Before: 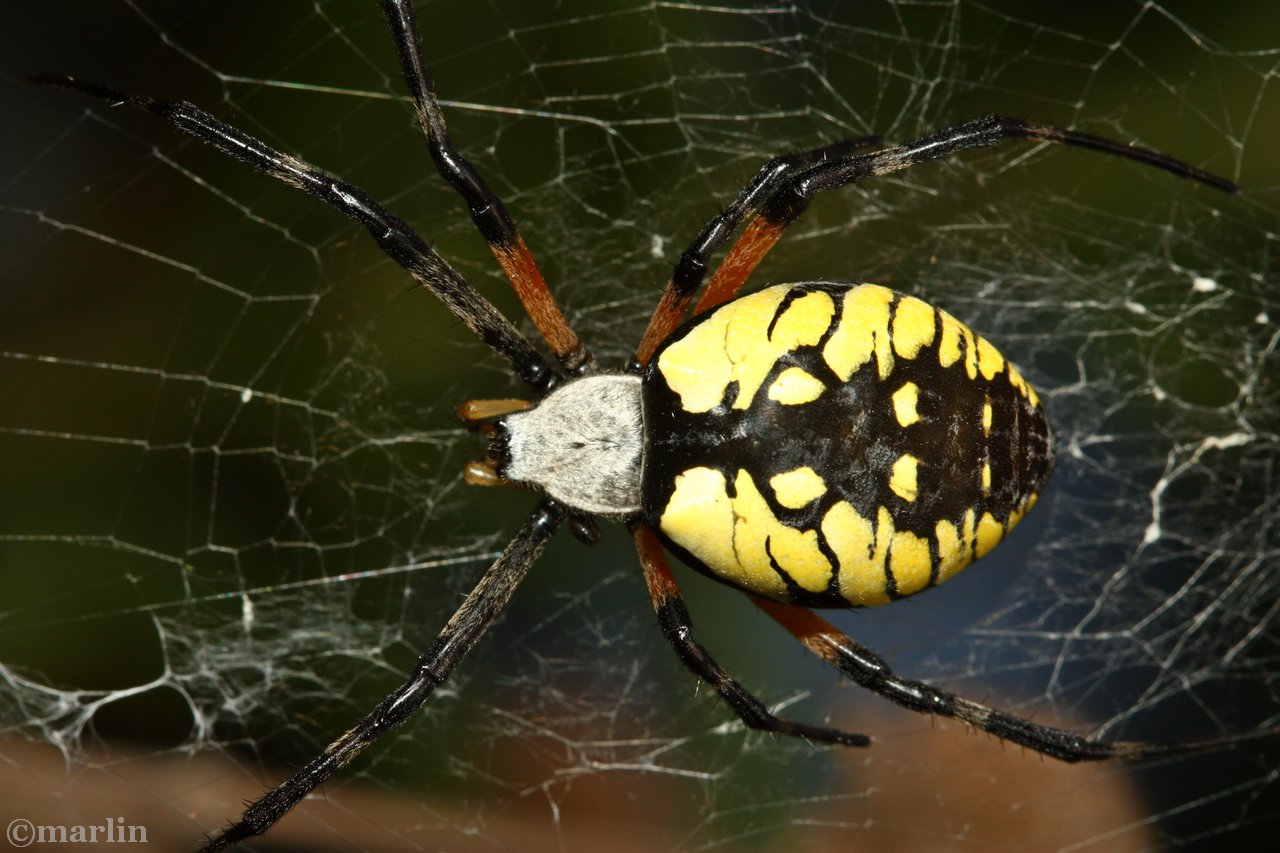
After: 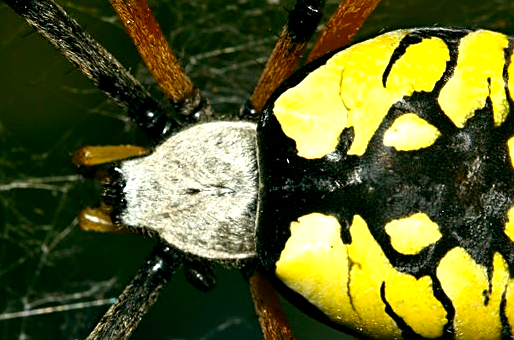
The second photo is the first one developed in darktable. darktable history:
sharpen: on, module defaults
color balance rgb: global offset › luminance -0.345%, global offset › chroma 0.116%, global offset › hue 163.61°, perceptual saturation grading › global saturation 29.996%, contrast 14.381%
crop: left 30.152%, top 29.779%, right 29.649%, bottom 30.296%
